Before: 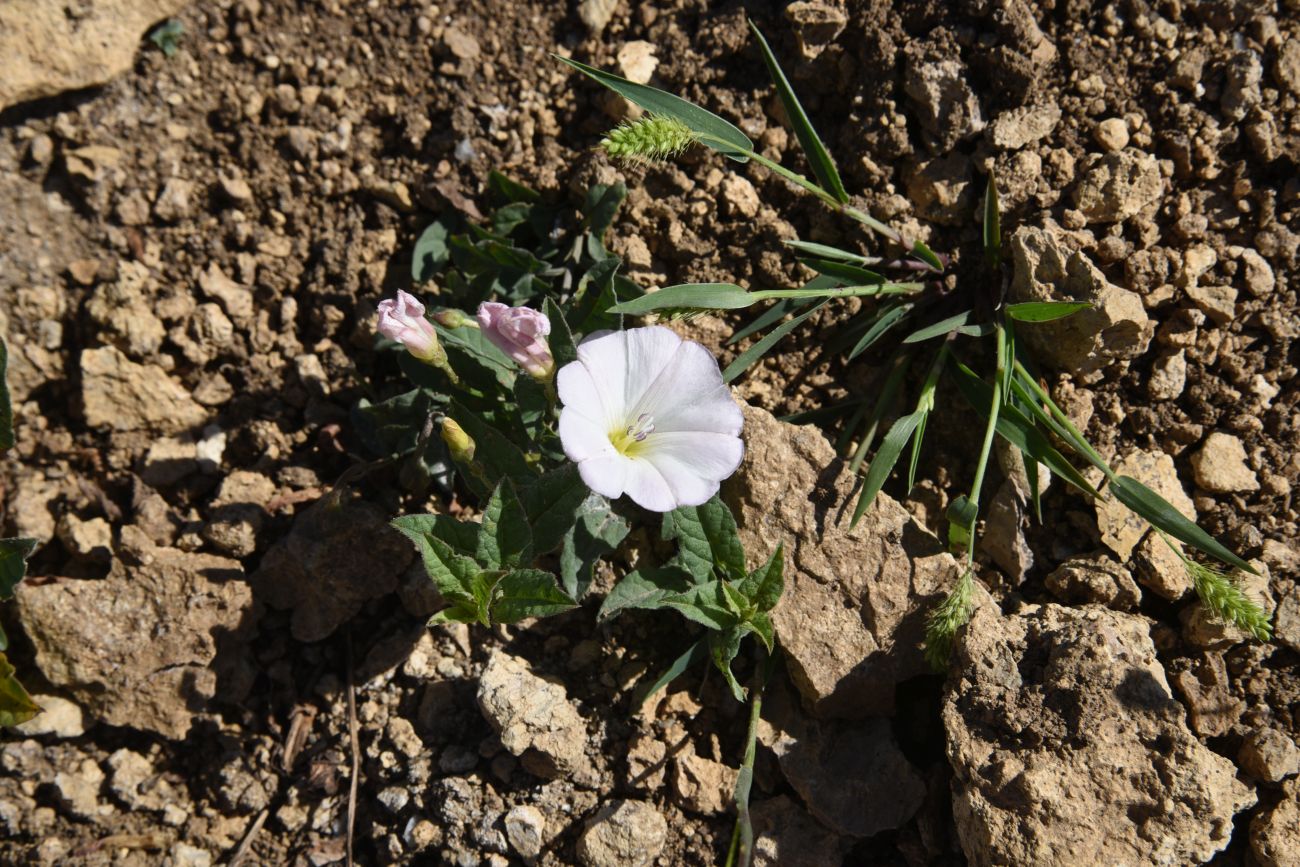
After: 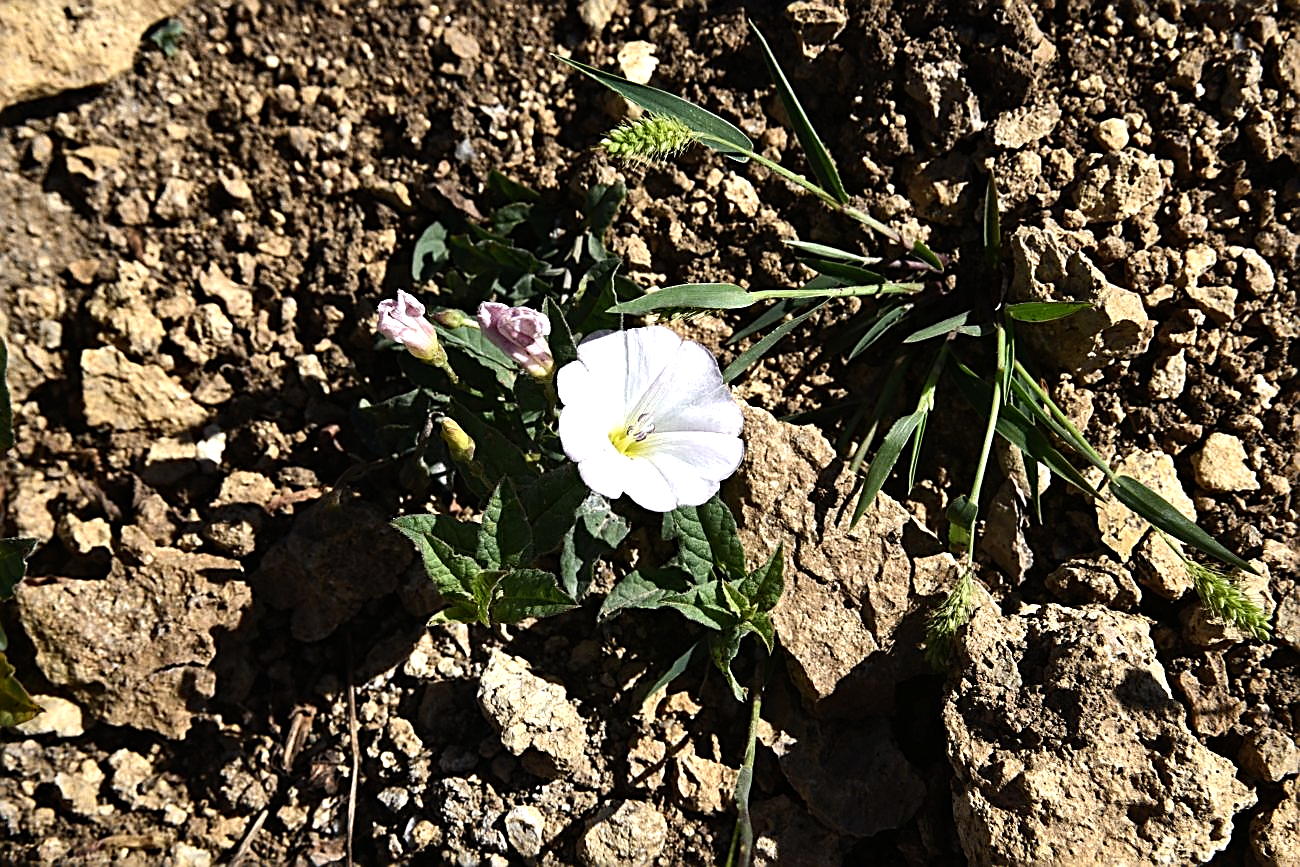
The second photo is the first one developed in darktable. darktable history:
tone equalizer: -8 EV -0.75 EV, -7 EV -0.7 EV, -6 EV -0.6 EV, -5 EV -0.4 EV, -3 EV 0.4 EV, -2 EV 0.6 EV, -1 EV 0.7 EV, +0 EV 0.75 EV, edges refinement/feathering 500, mask exposure compensation -1.57 EV, preserve details no
sharpen: amount 0.901
haze removal: compatibility mode true, adaptive false
white balance: emerald 1
